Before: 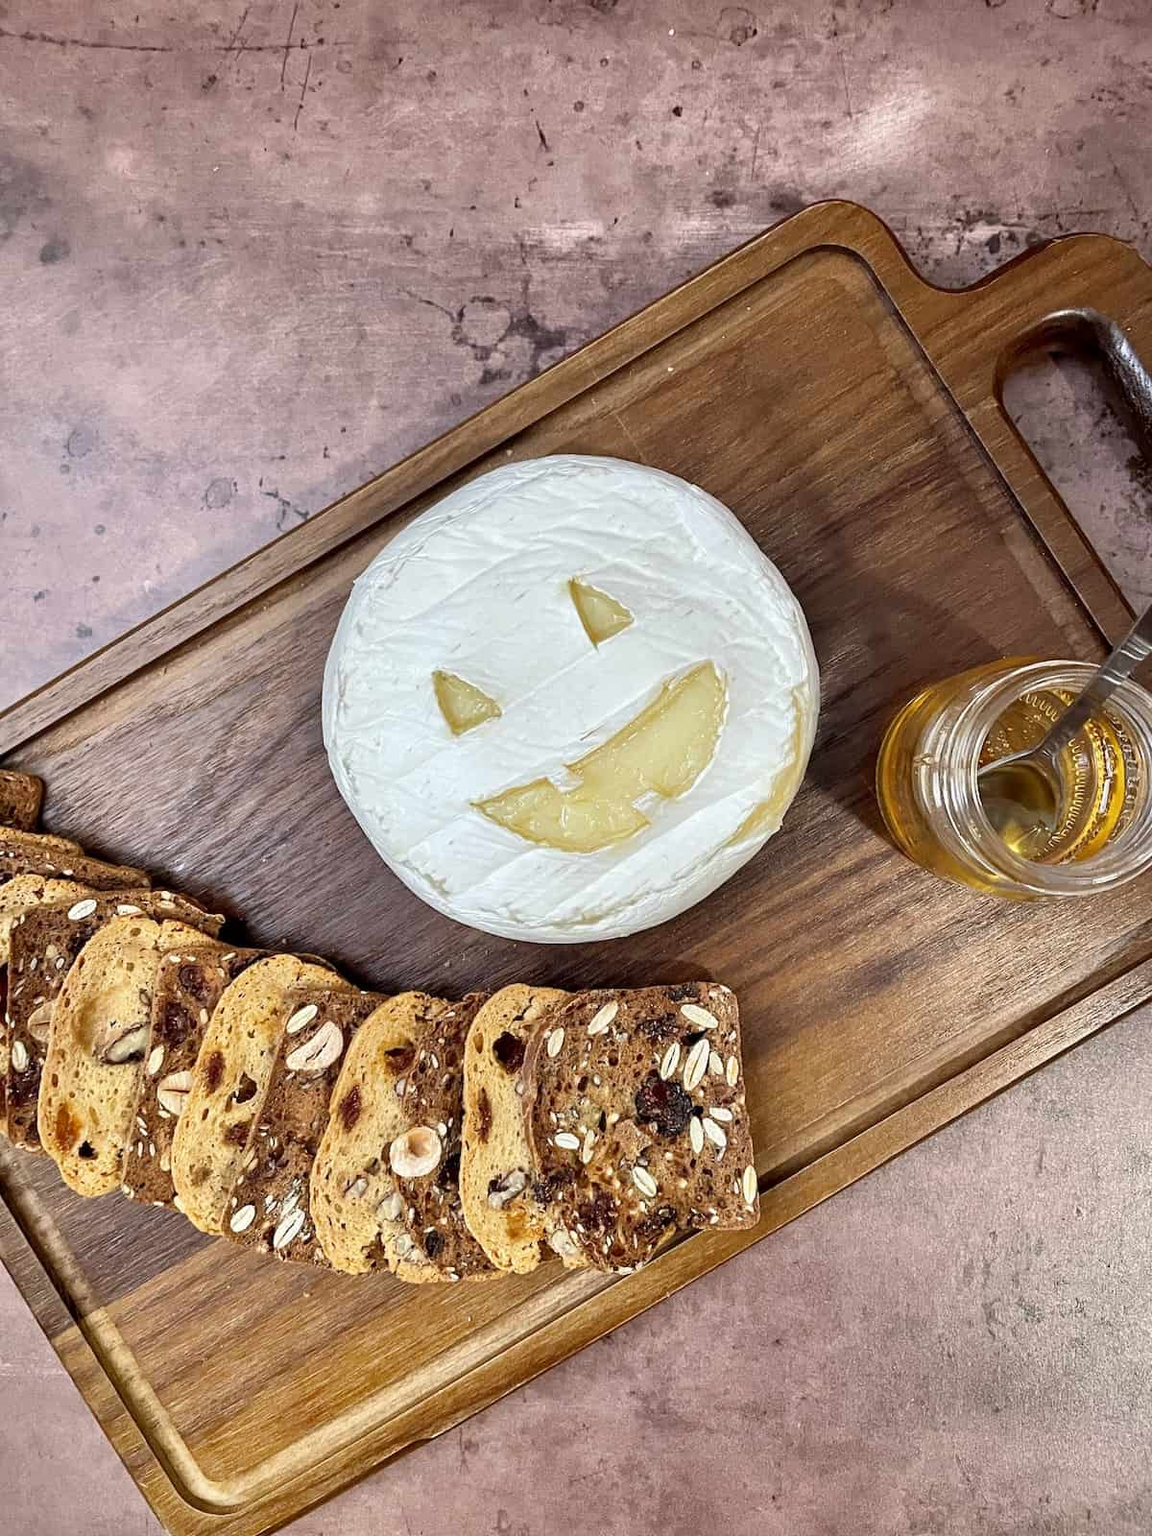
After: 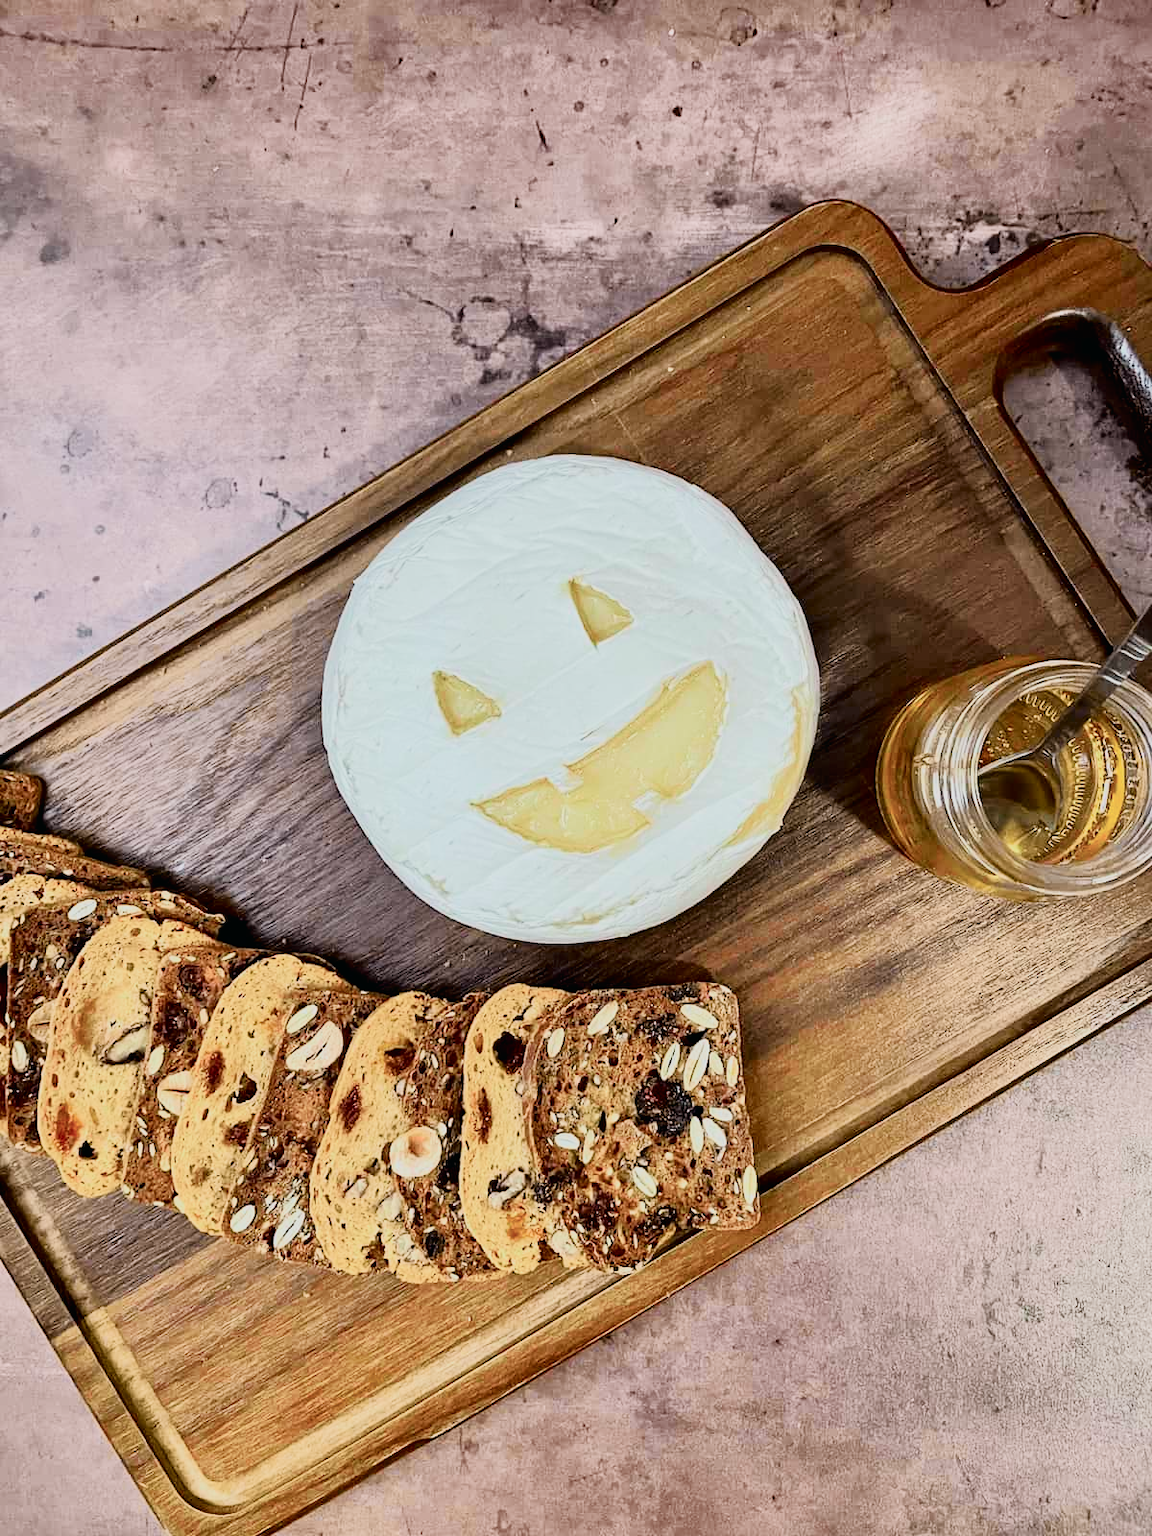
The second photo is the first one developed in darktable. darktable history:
tone curve: curves: ch0 [(0, 0.008) (0.081, 0.044) (0.177, 0.123) (0.283, 0.253) (0.427, 0.441) (0.495, 0.524) (0.661, 0.756) (0.796, 0.859) (1, 0.951)]; ch1 [(0, 0) (0.161, 0.092) (0.35, 0.33) (0.392, 0.392) (0.427, 0.426) (0.479, 0.472) (0.505, 0.5) (0.521, 0.519) (0.567, 0.556) (0.583, 0.588) (0.625, 0.627) (0.678, 0.733) (1, 1)]; ch2 [(0, 0) (0.346, 0.362) (0.404, 0.427) (0.502, 0.499) (0.523, 0.522) (0.544, 0.561) (0.58, 0.59) (0.629, 0.642) (0.717, 0.678) (1, 1)], color space Lab, independent channels, preserve colors none
filmic rgb: black relative exposure -7.65 EV, white relative exposure 4.56 EV, hardness 3.61
